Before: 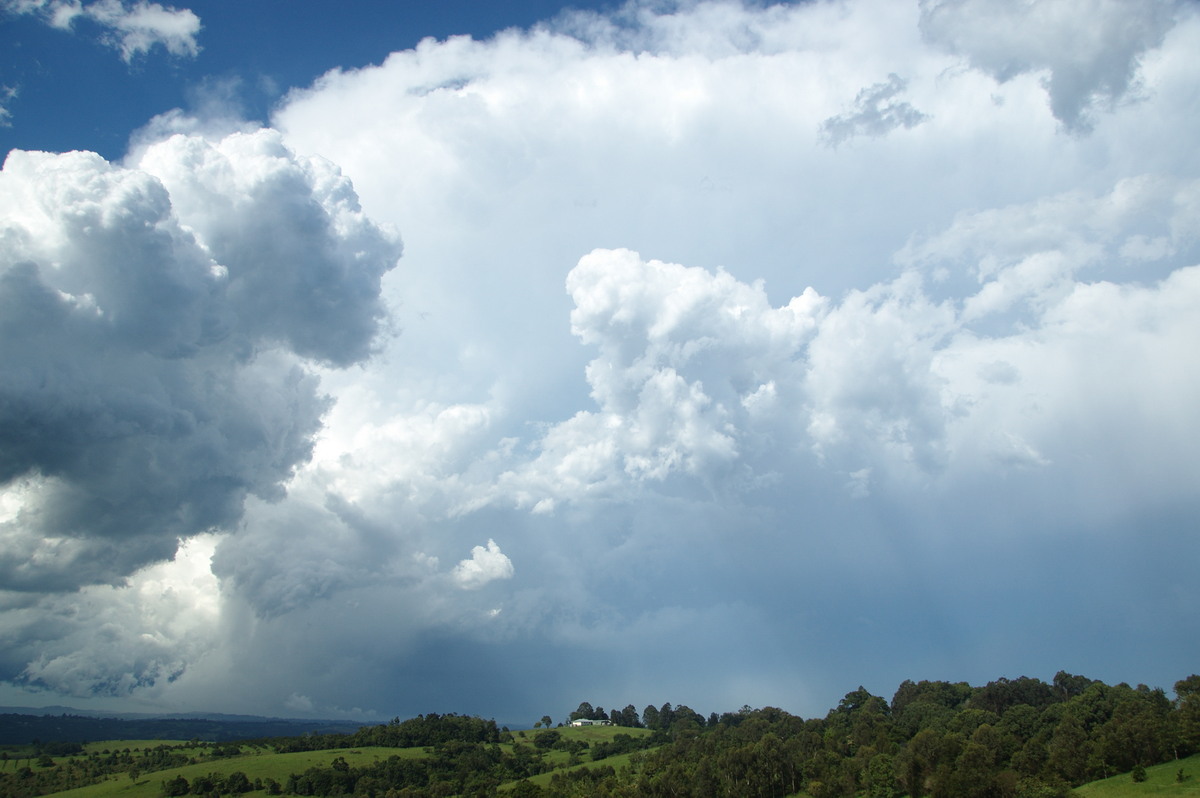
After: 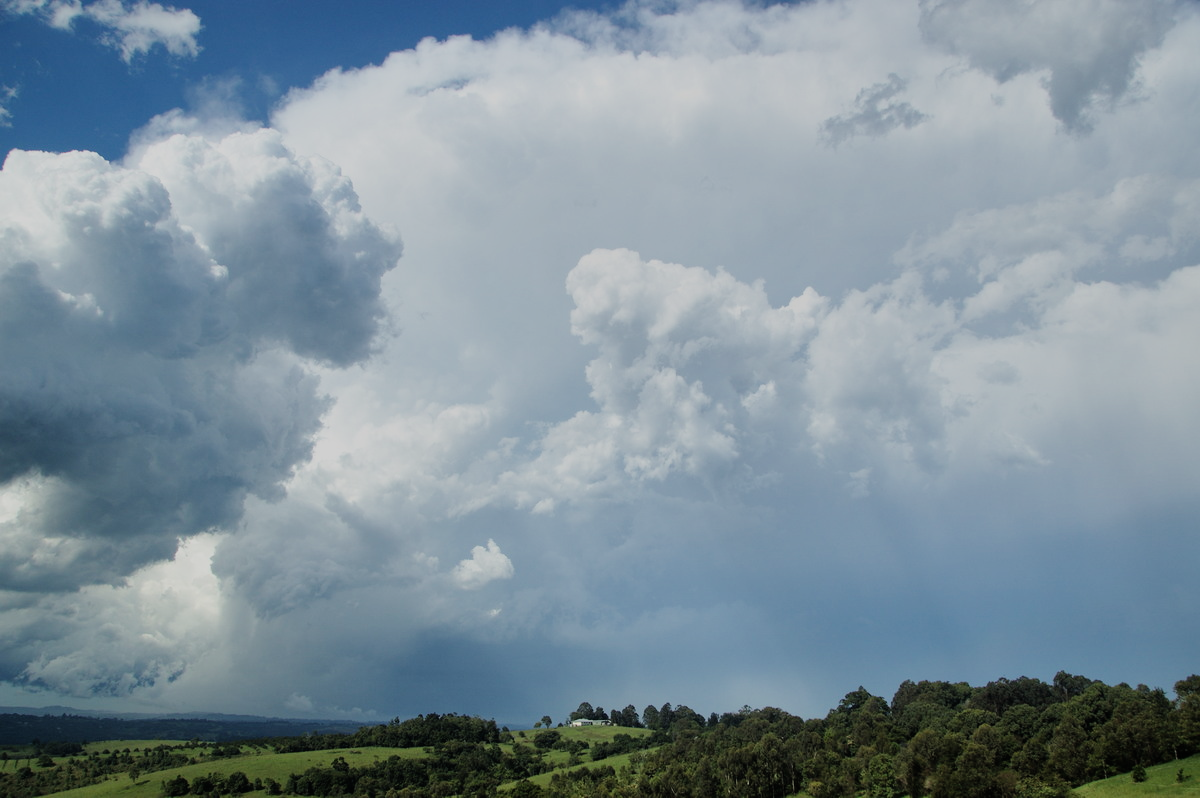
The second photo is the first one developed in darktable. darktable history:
filmic rgb: black relative exposure -7.65 EV, white relative exposure 4.56 EV, hardness 3.61
shadows and highlights: highlights color adjustment 0.003%, low approximation 0.01, soften with gaussian
